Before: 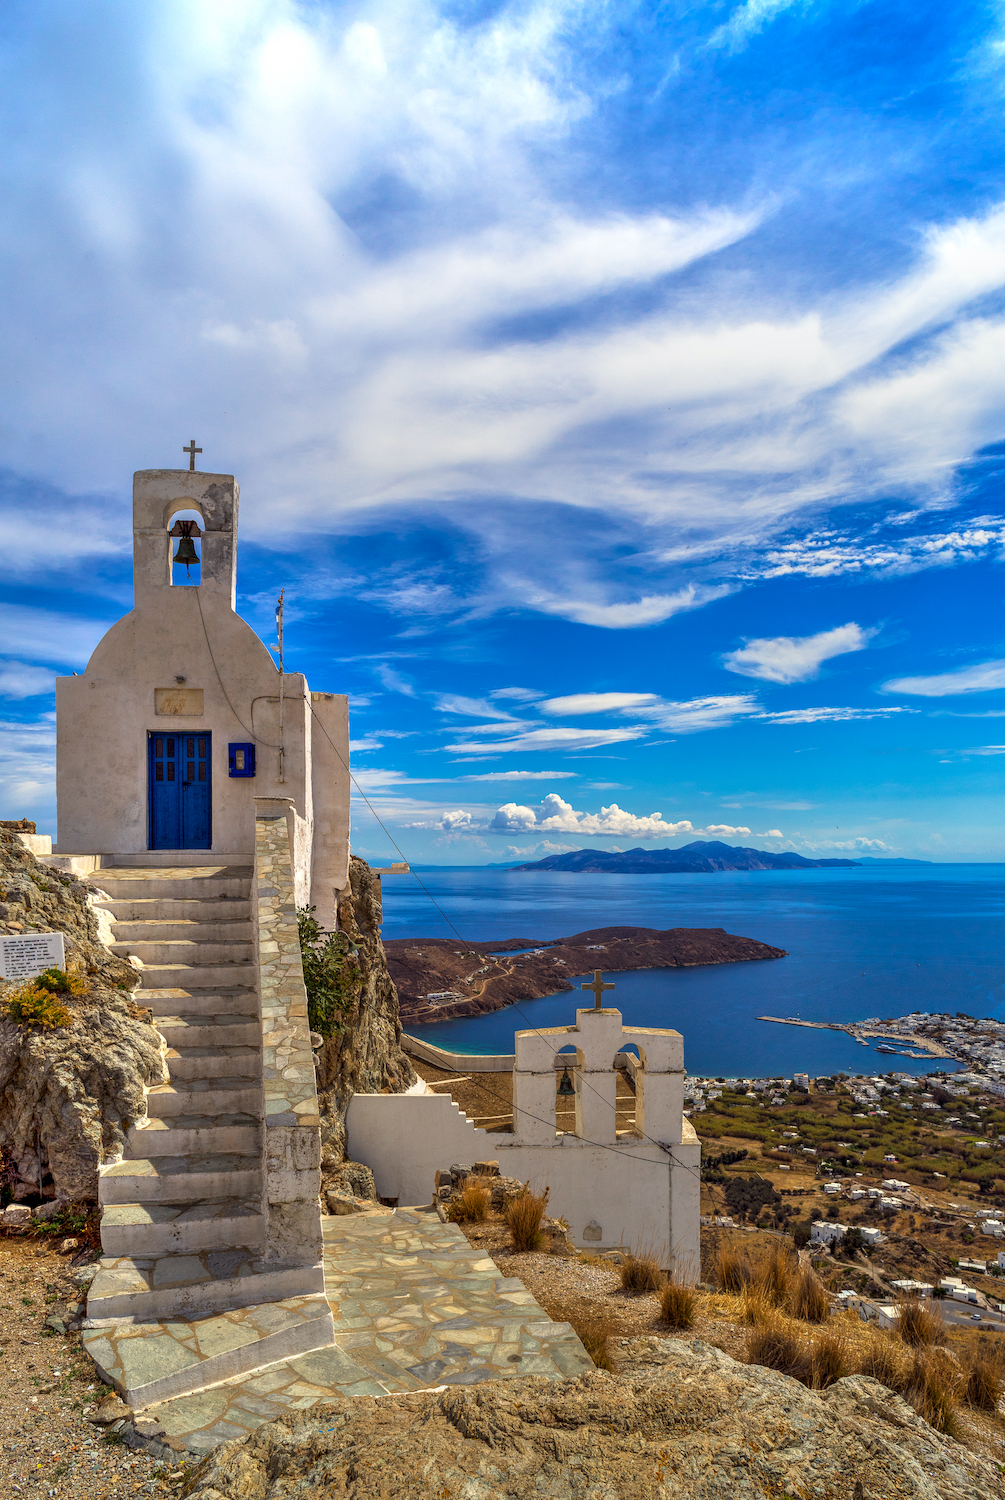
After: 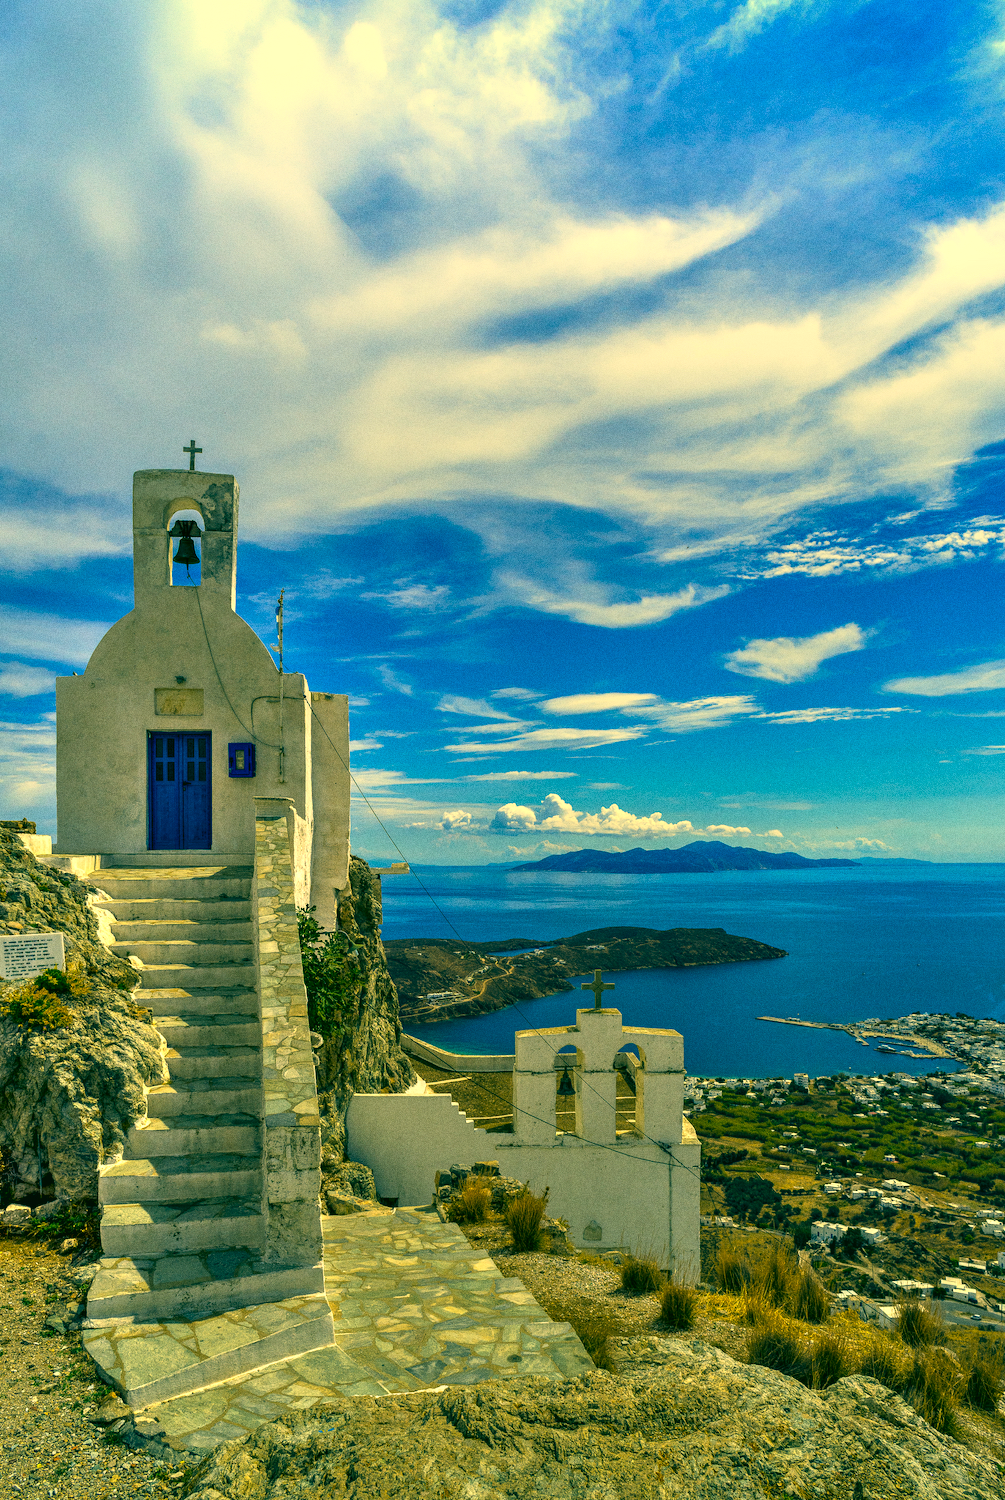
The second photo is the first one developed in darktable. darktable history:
contrast equalizer: octaves 7, y [[0.6 ×6], [0.55 ×6], [0 ×6], [0 ×6], [0 ×6]], mix 0.29
grain: coarseness 0.09 ISO
color correction: highlights a* 1.83, highlights b* 34.02, shadows a* -36.68, shadows b* -5.48
